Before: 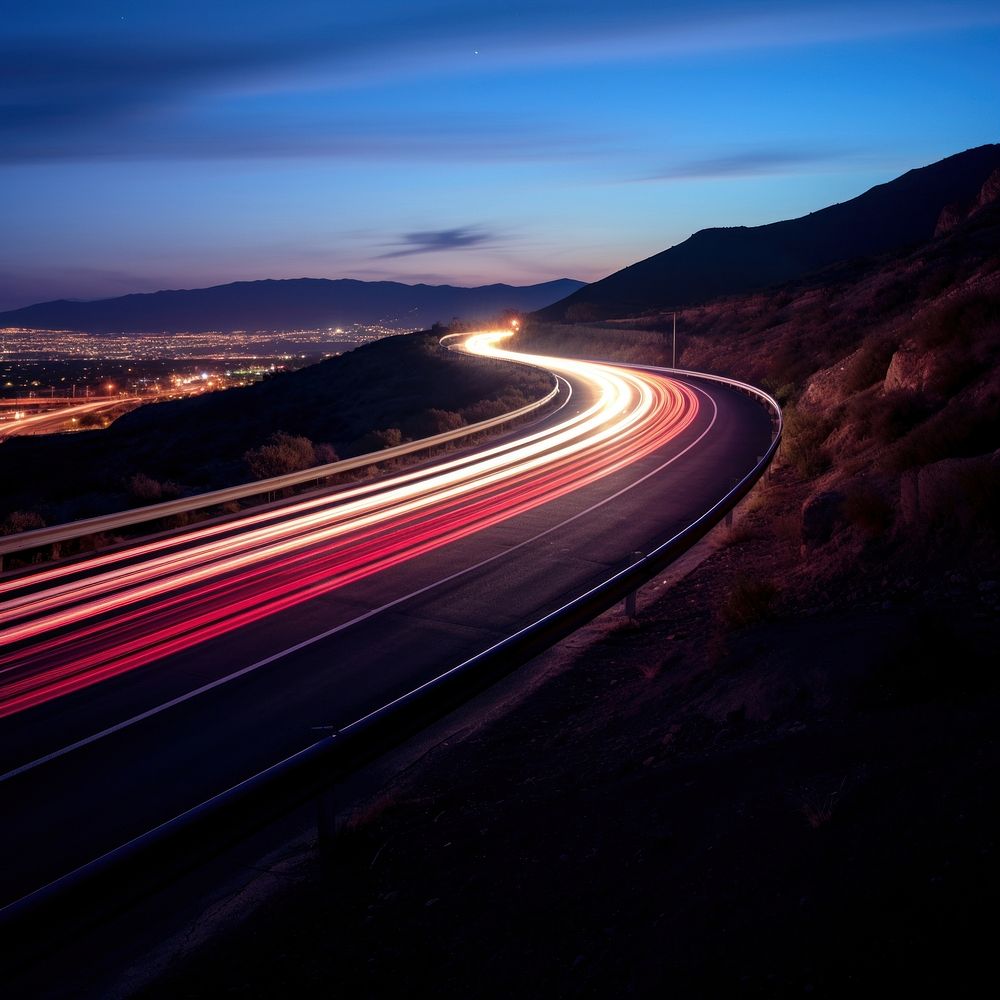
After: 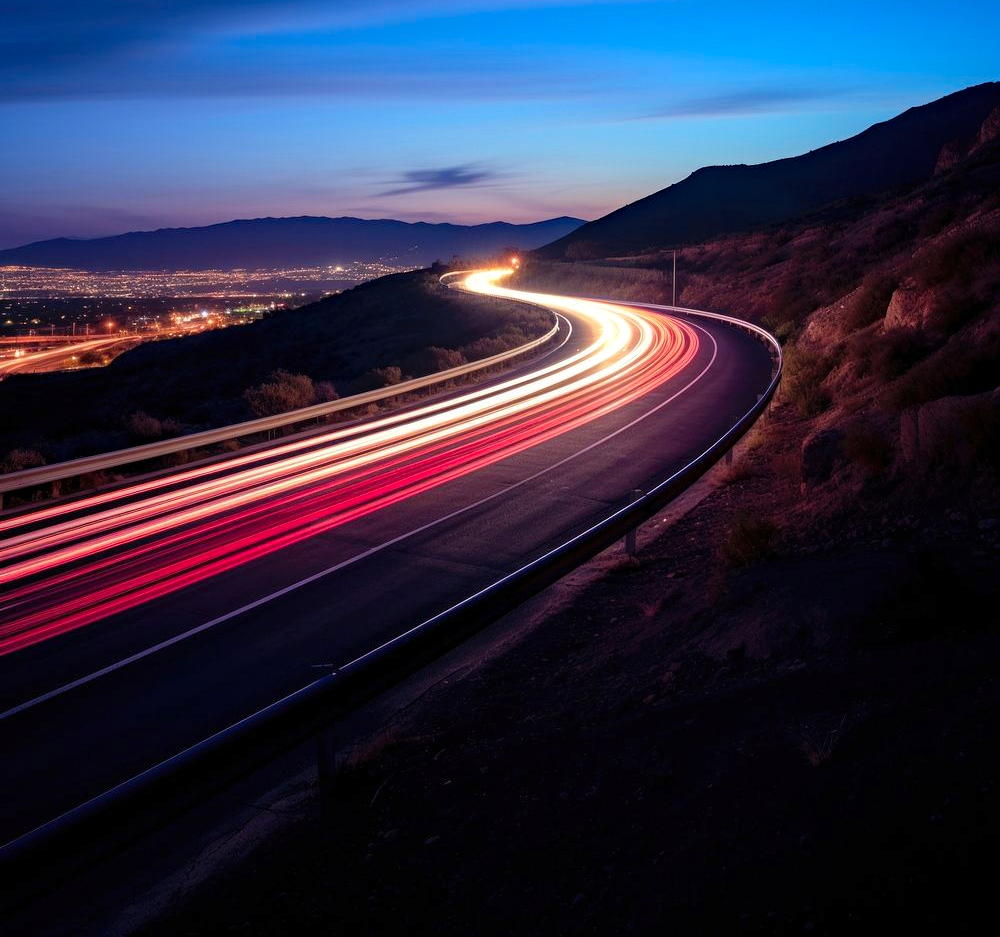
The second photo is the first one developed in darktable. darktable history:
haze removal: compatibility mode true, adaptive false
crop and rotate: top 6.25%
color balance rgb: on, module defaults
contrast brightness saturation: contrast 0.03, brightness 0.06, saturation 0.13
